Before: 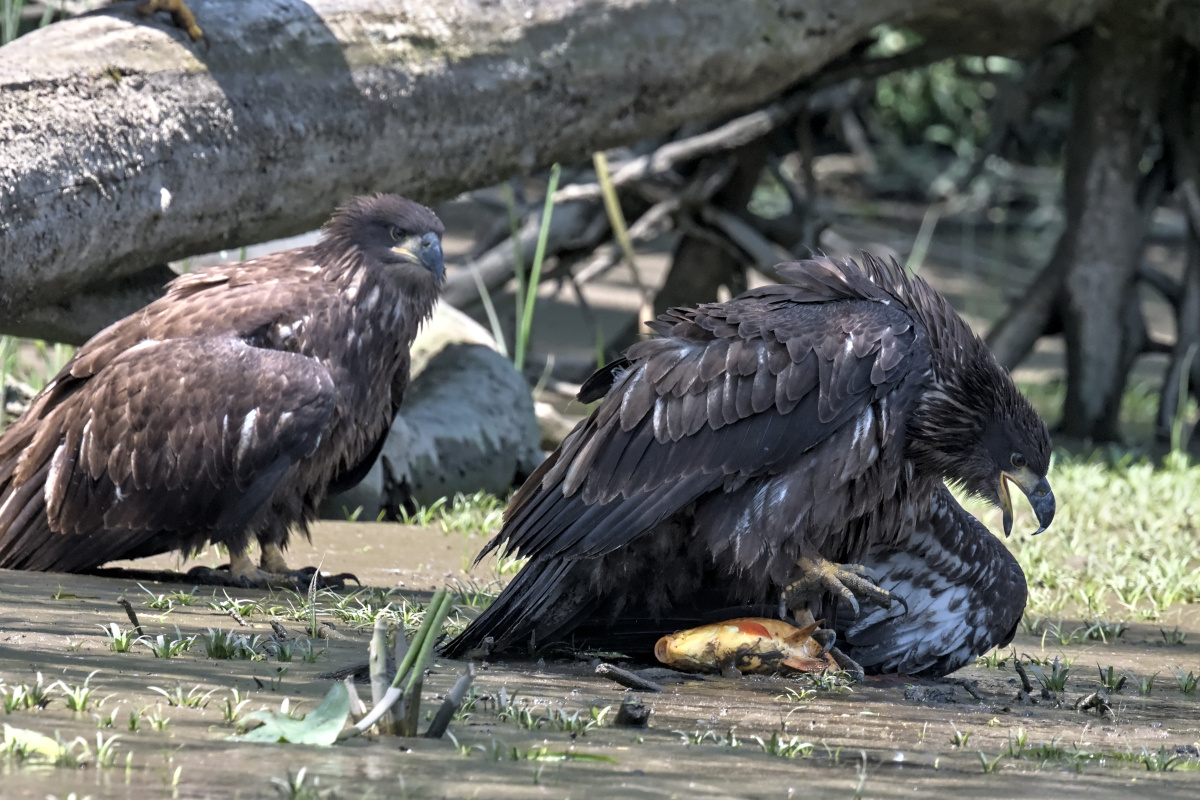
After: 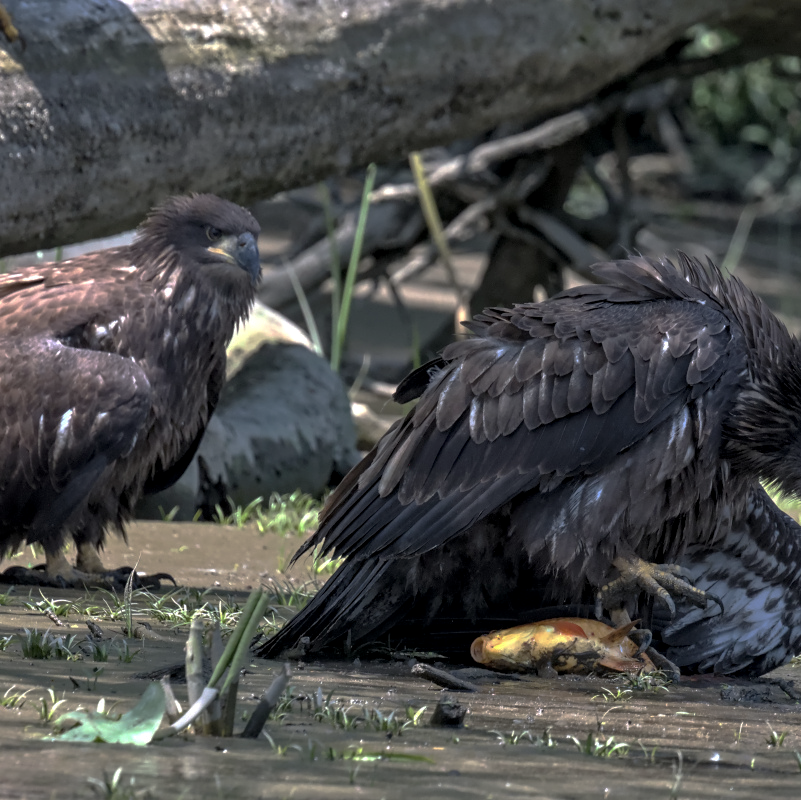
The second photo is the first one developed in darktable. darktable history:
base curve: curves: ch0 [(0, 0) (0.841, 0.609) (1, 1)], preserve colors none
local contrast: highlights 100%, shadows 101%, detail 119%, midtone range 0.2
crop: left 15.369%, right 17.875%
